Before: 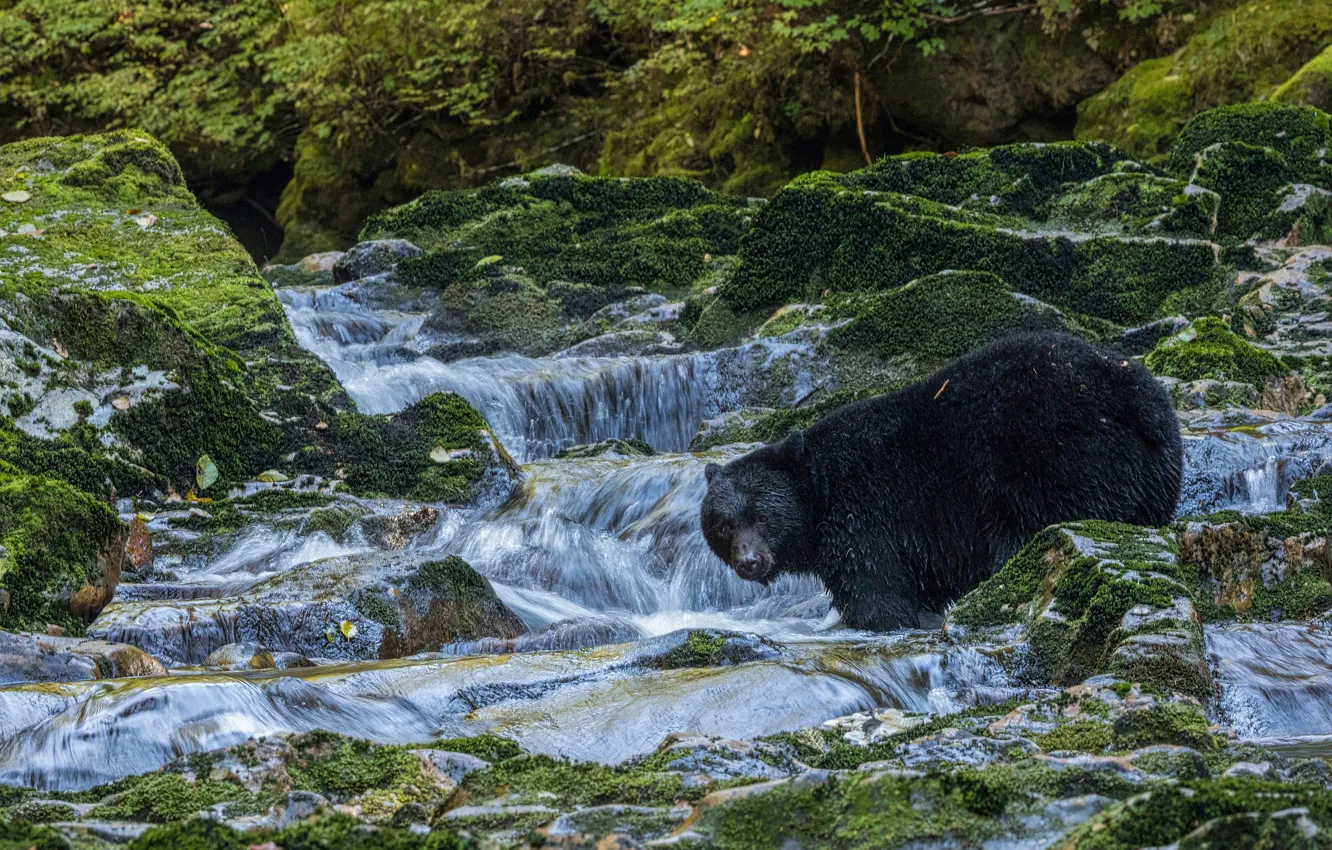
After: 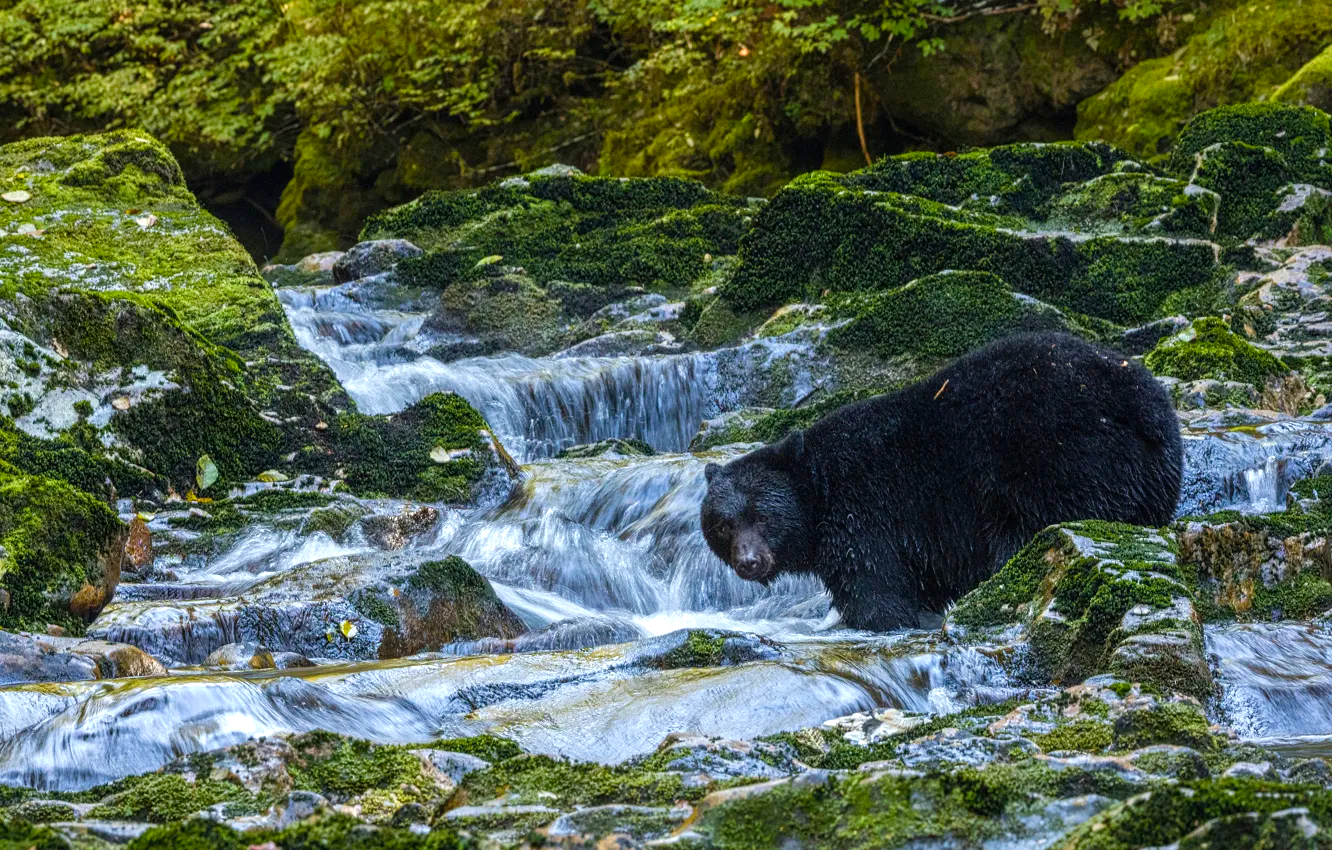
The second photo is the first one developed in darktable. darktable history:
contrast brightness saturation: saturation -0.081
color balance rgb: shadows lift › luminance -9.634%, perceptual saturation grading › global saturation 20%, perceptual saturation grading › highlights -24.948%, perceptual saturation grading › shadows 24.689%, perceptual brilliance grading › global brilliance 12.037%, global vibrance 20%
